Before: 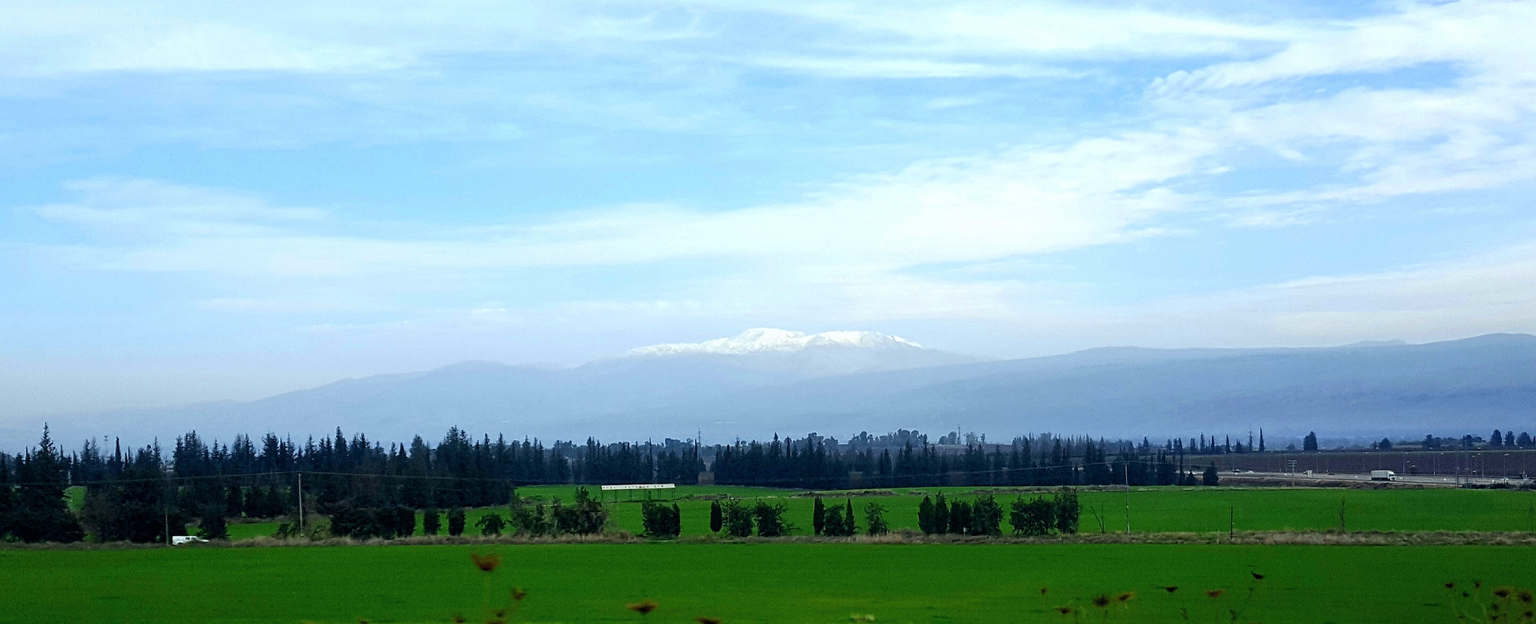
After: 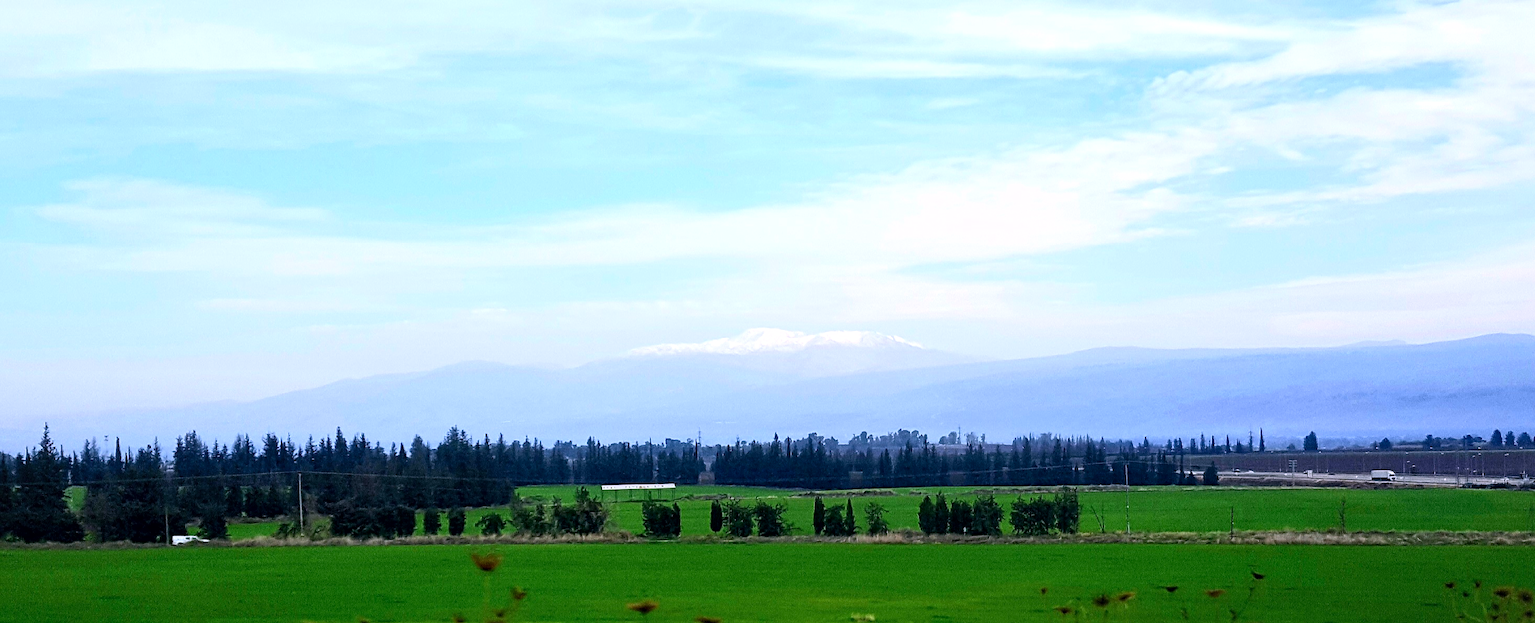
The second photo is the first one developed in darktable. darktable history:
color balance rgb: linear chroma grading › shadows -3%, linear chroma grading › highlights -4%
white balance: red 1.066, blue 1.119
local contrast: mode bilateral grid, contrast 25, coarseness 50, detail 123%, midtone range 0.2
contrast brightness saturation: contrast 0.2, brightness 0.16, saturation 0.22
